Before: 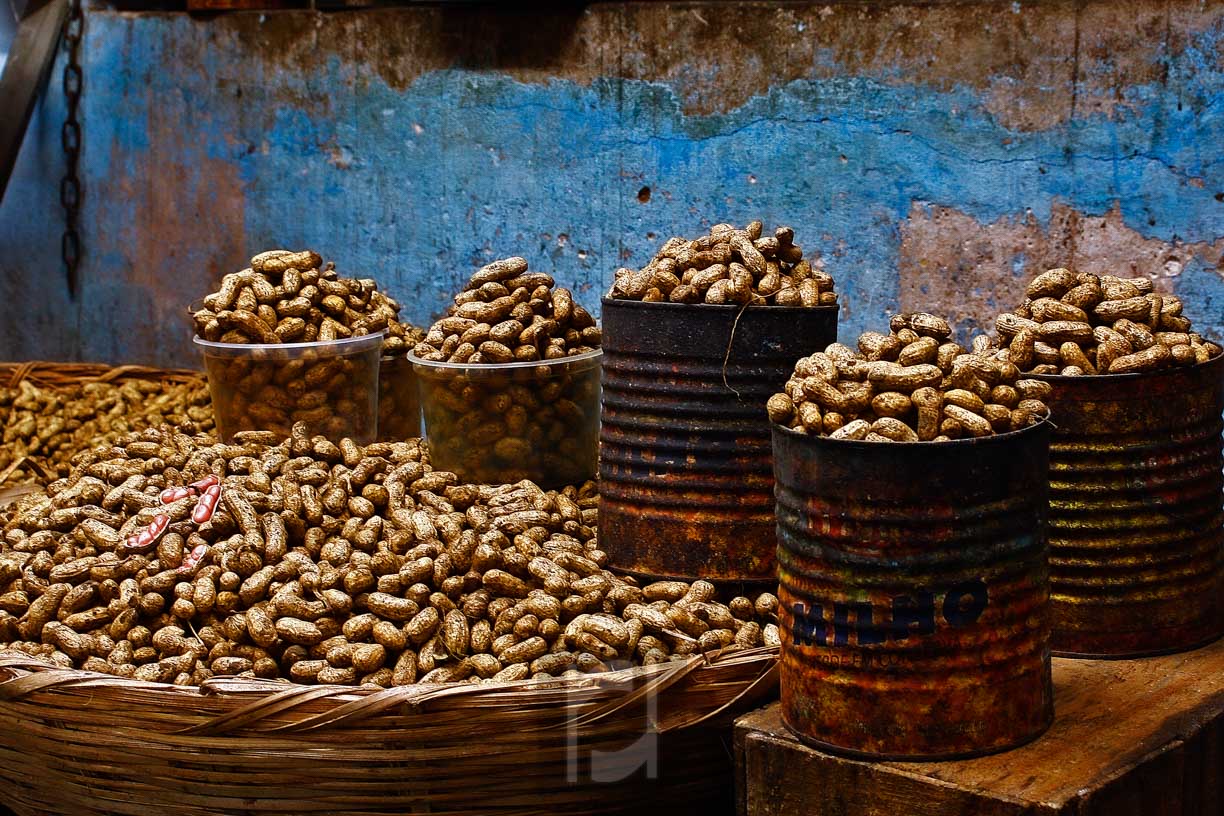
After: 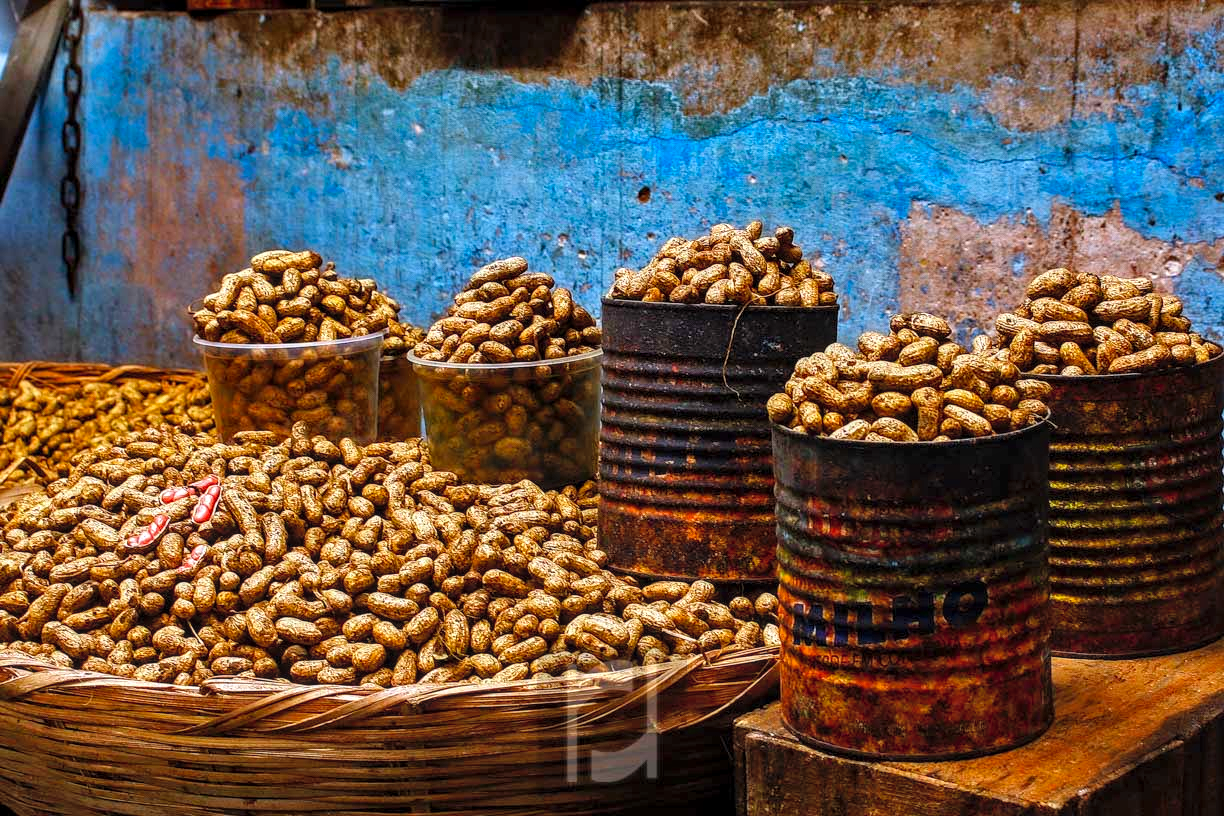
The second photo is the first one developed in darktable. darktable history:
contrast brightness saturation: contrast 0.068, brightness 0.173, saturation 0.406
local contrast: detail 130%
